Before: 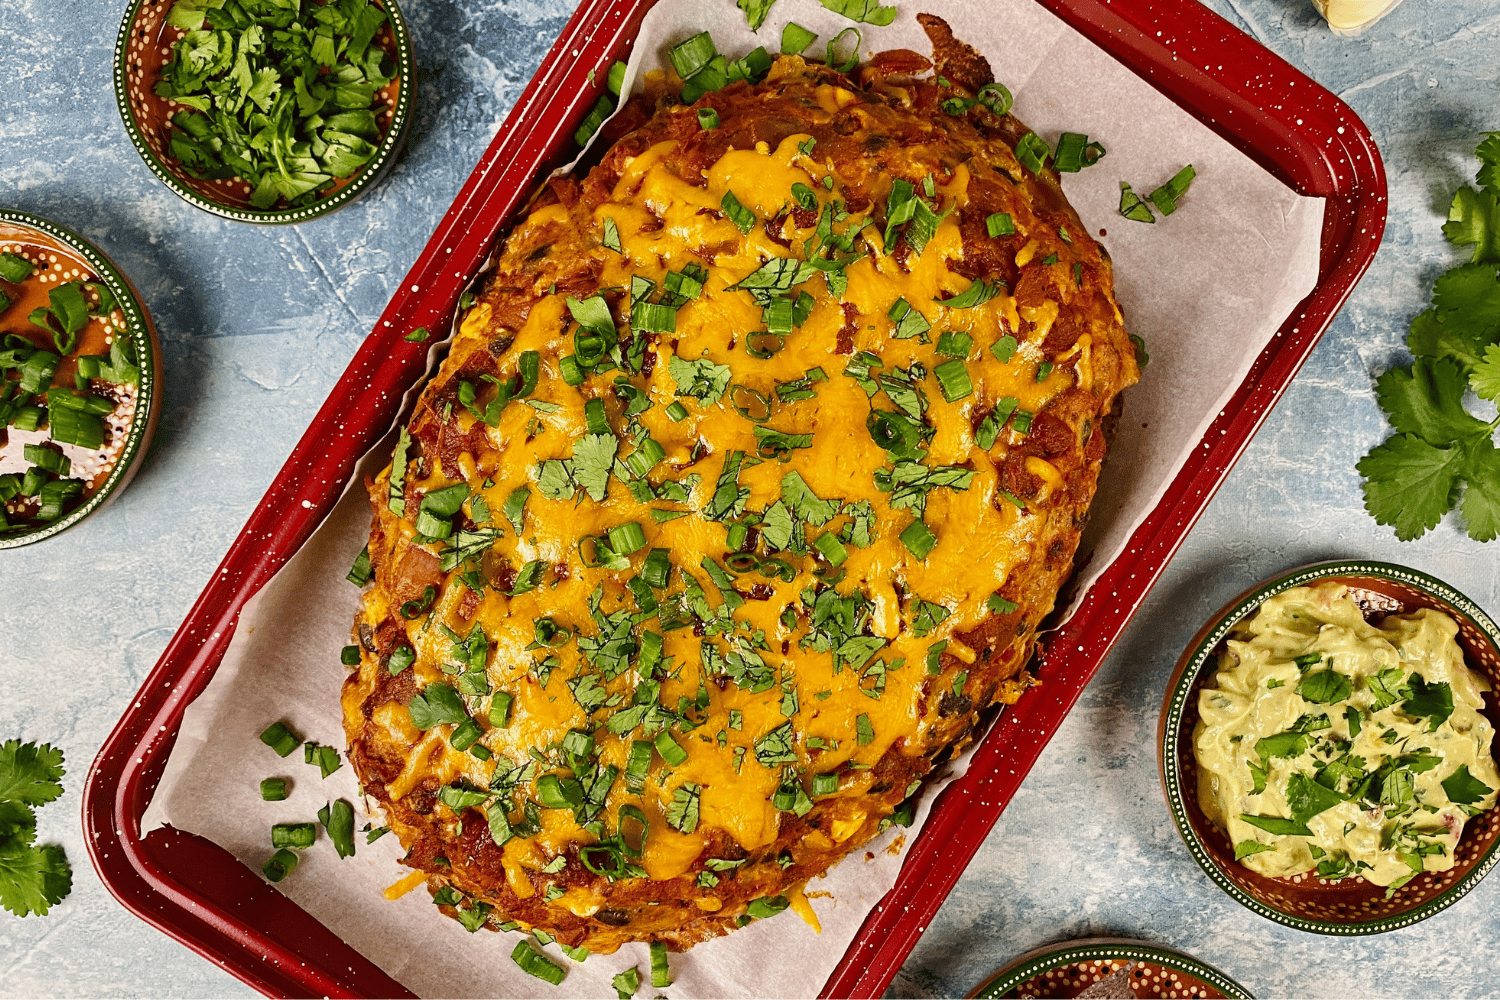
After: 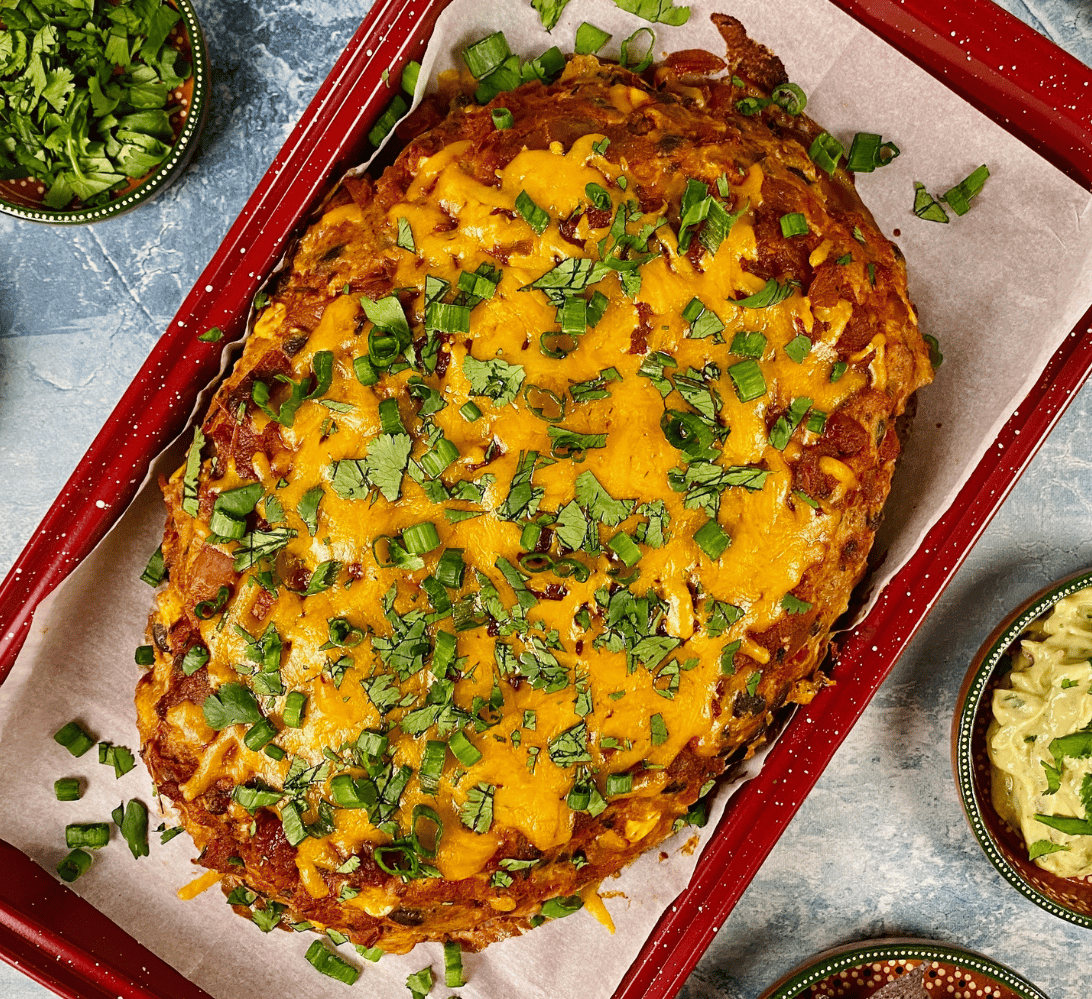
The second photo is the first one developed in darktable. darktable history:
crop: left 13.773%, top 0%, right 13.399%
